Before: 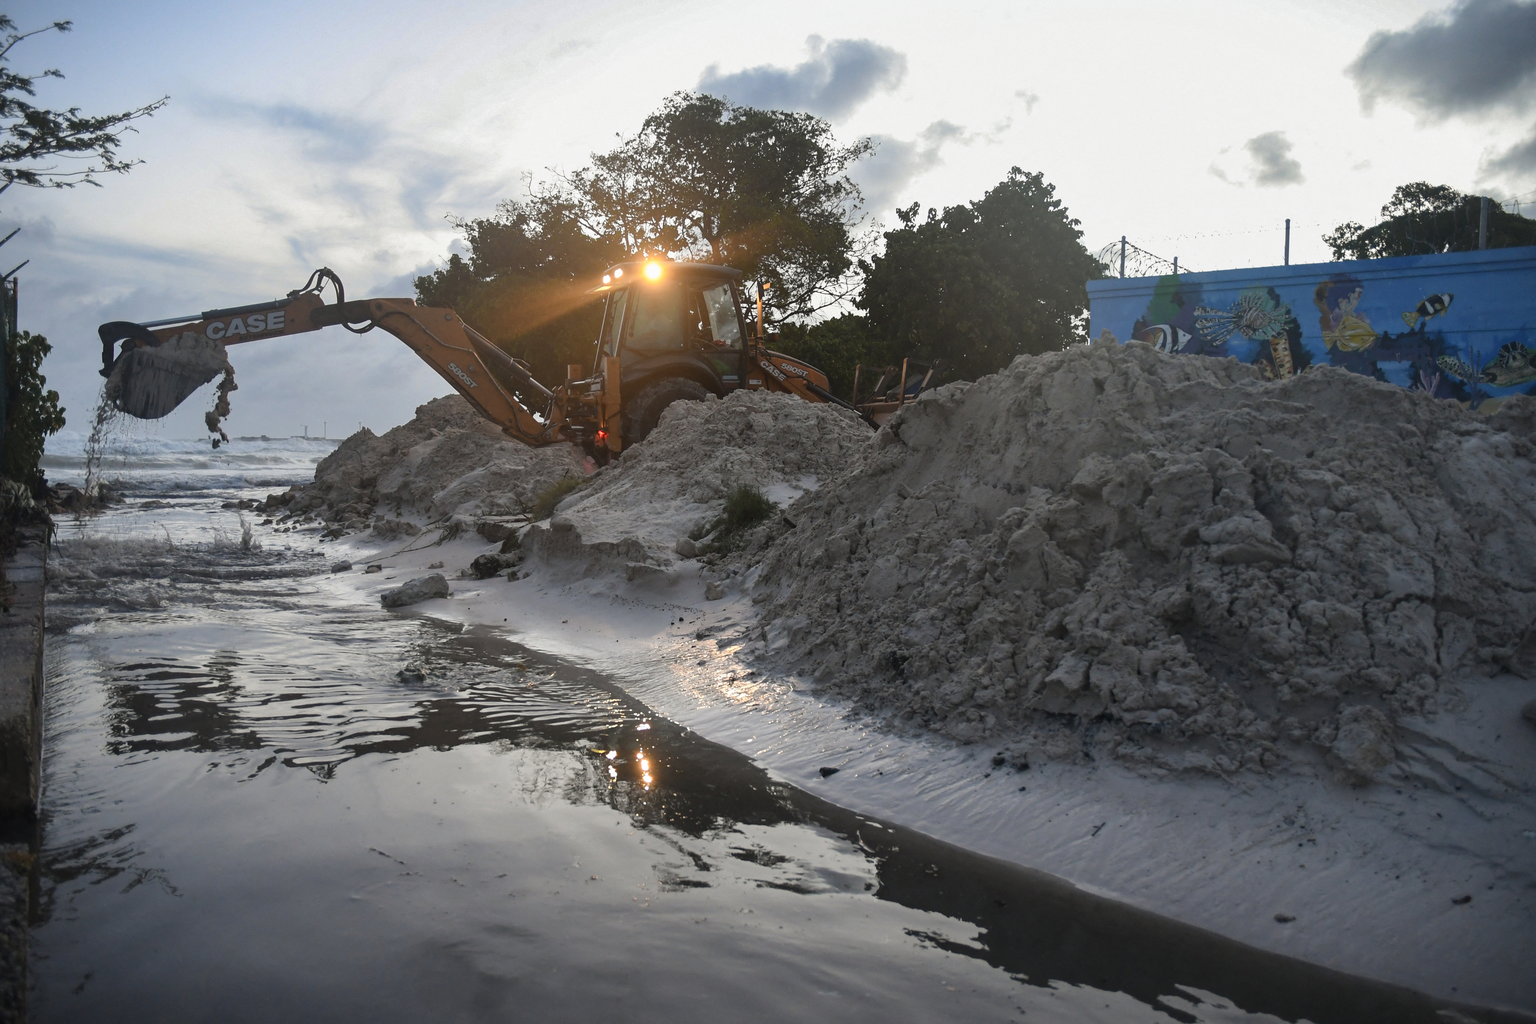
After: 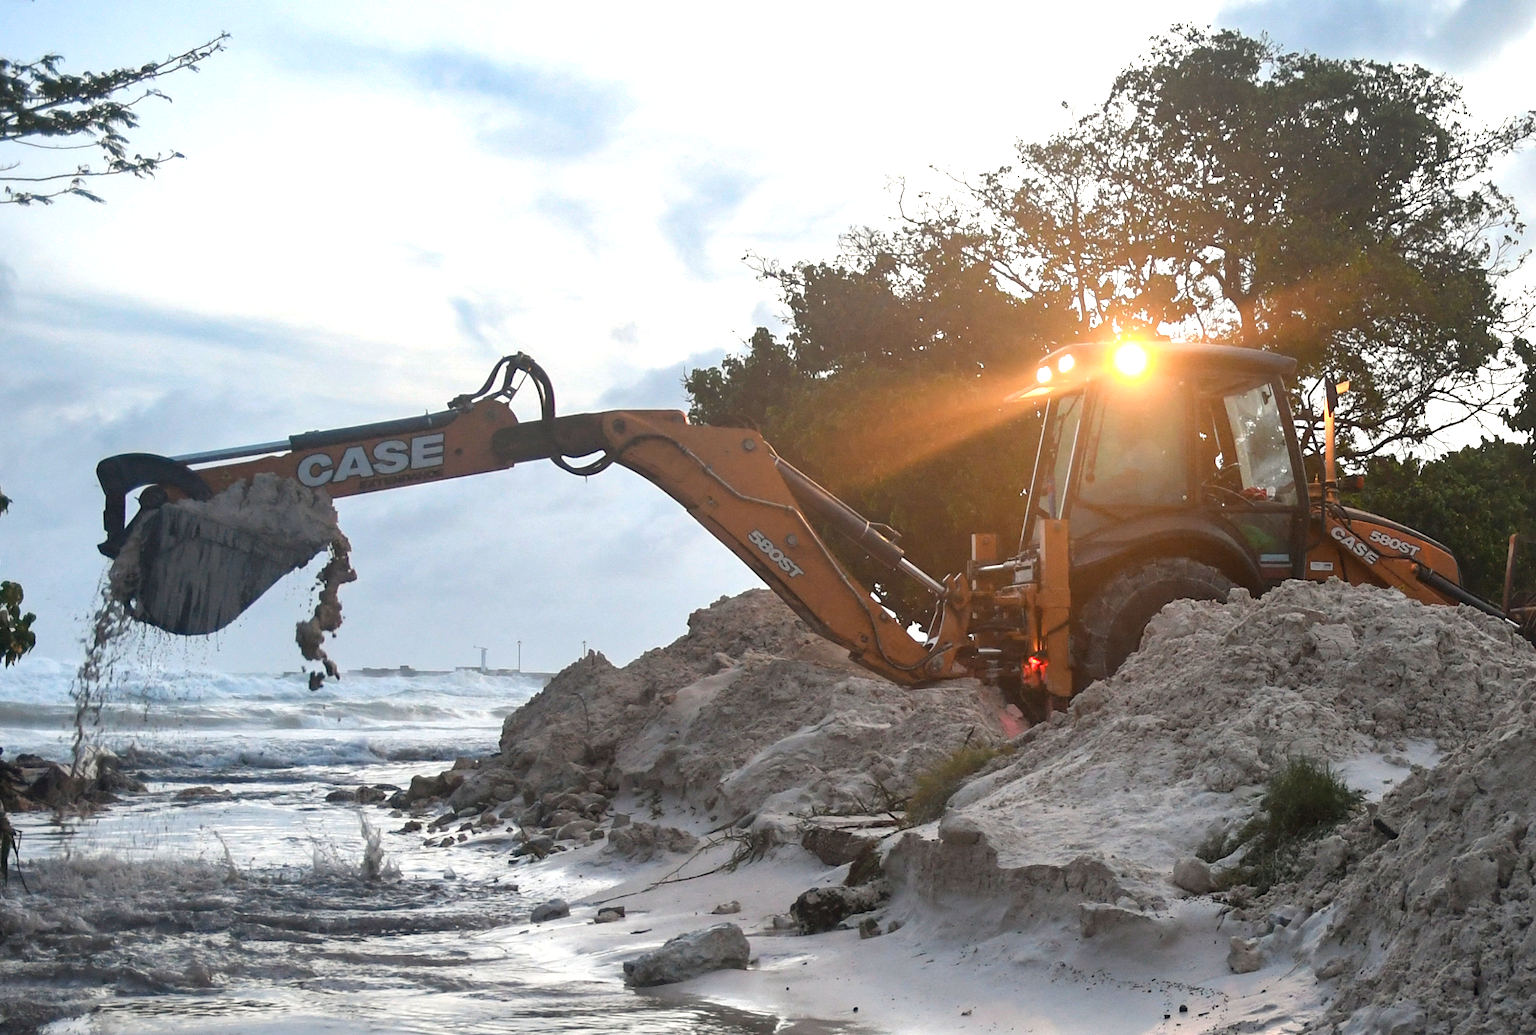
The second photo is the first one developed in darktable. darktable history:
exposure: black level correction 0, exposure 0.697 EV, compensate highlight preservation false
crop and rotate: left 3.038%, top 7.679%, right 43.324%, bottom 38.03%
